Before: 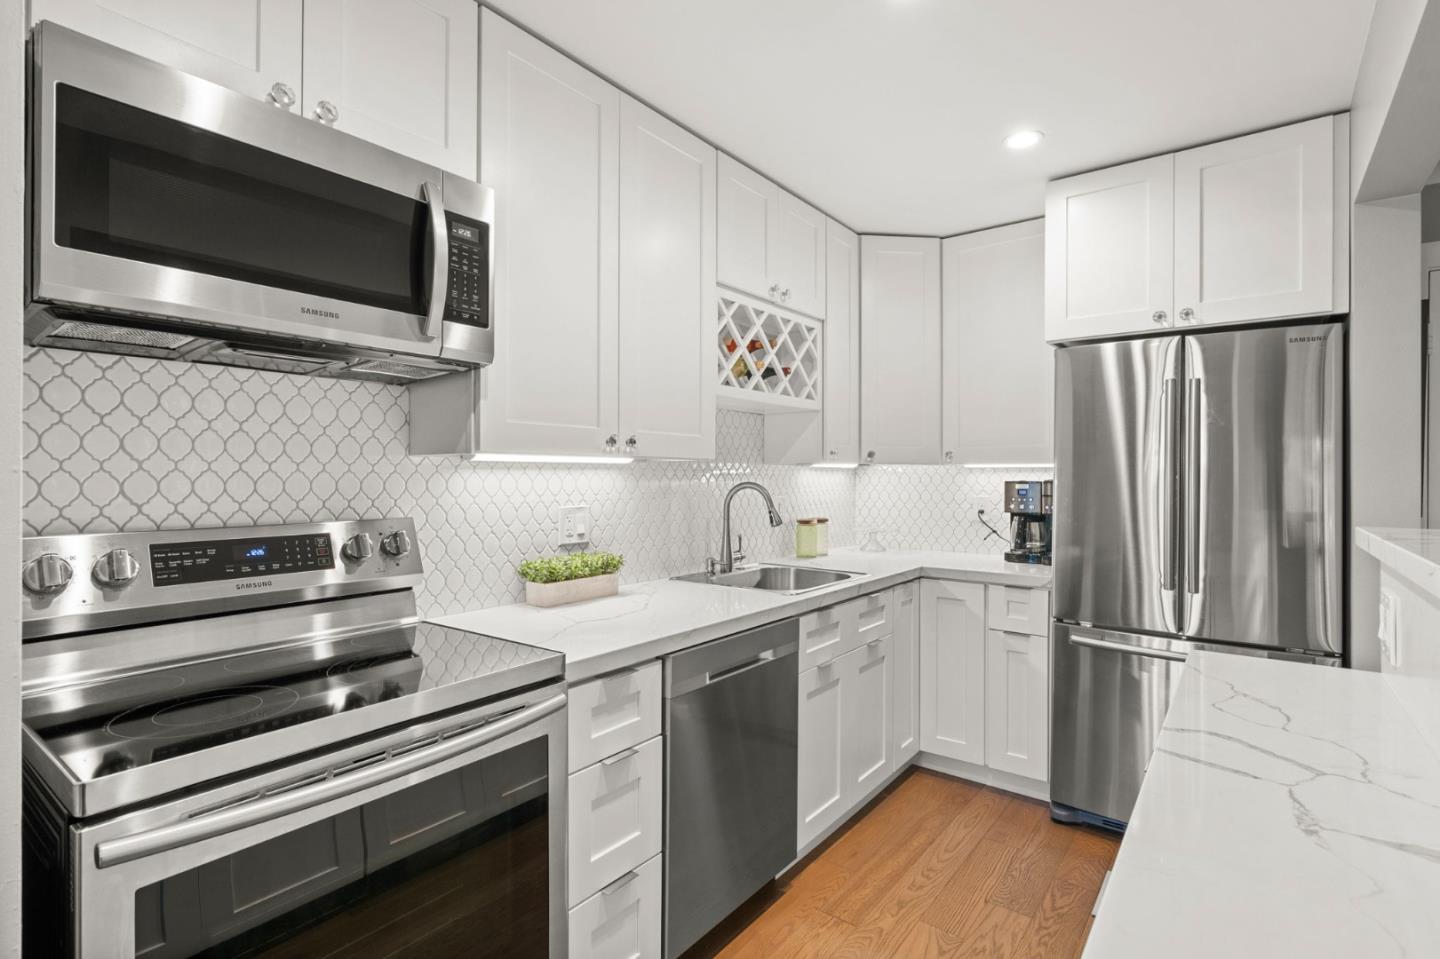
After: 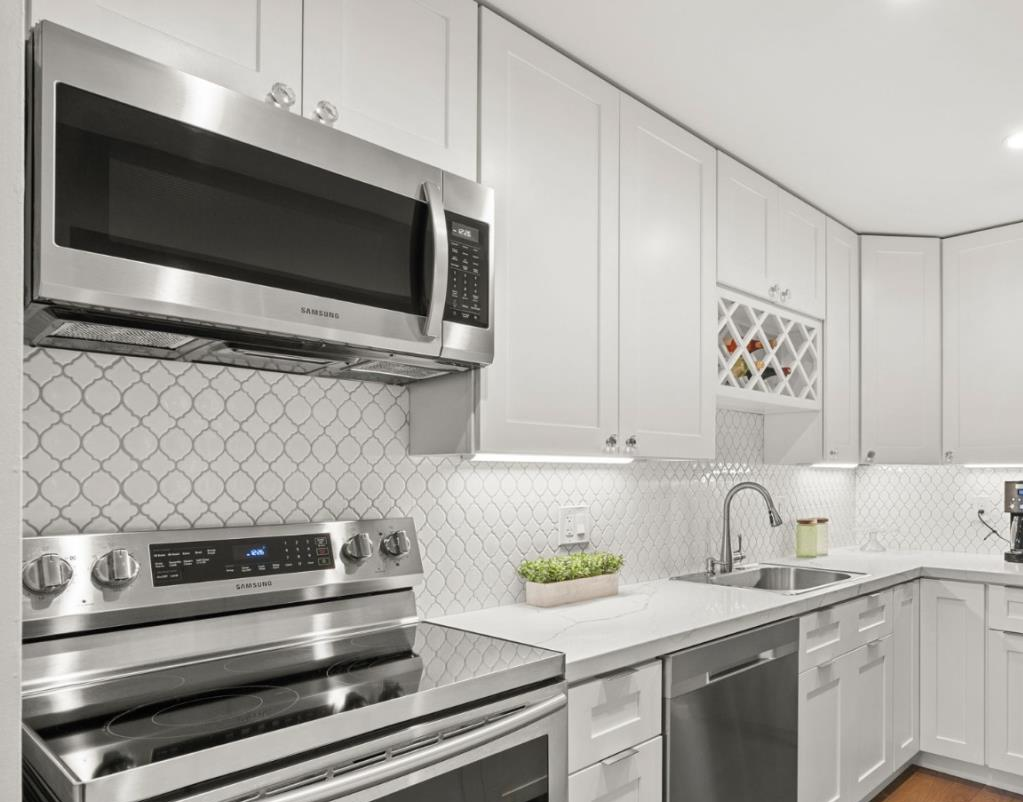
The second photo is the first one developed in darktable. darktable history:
crop: right 28.924%, bottom 16.297%
